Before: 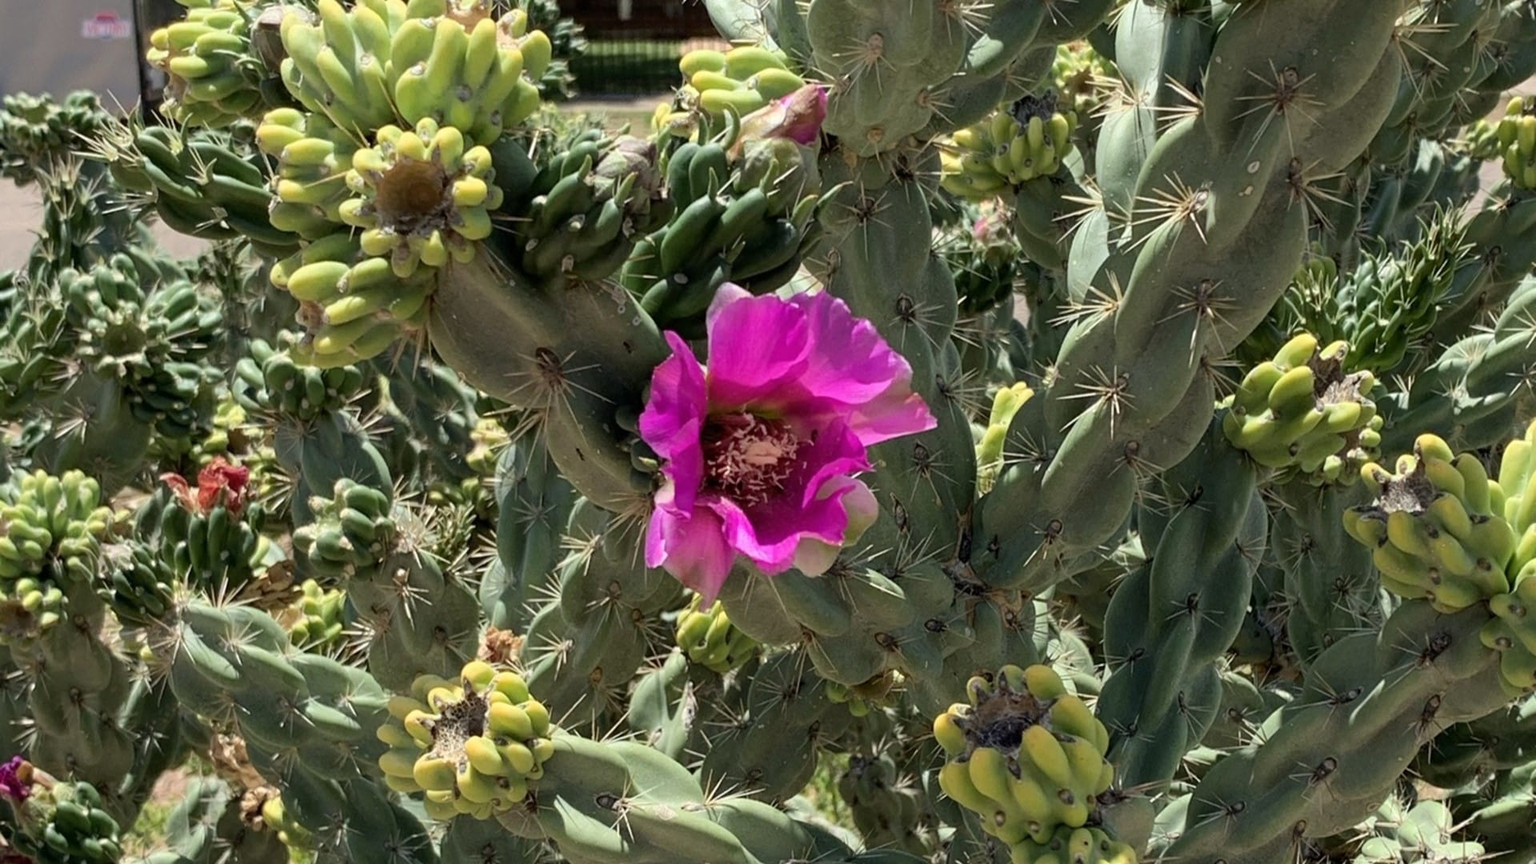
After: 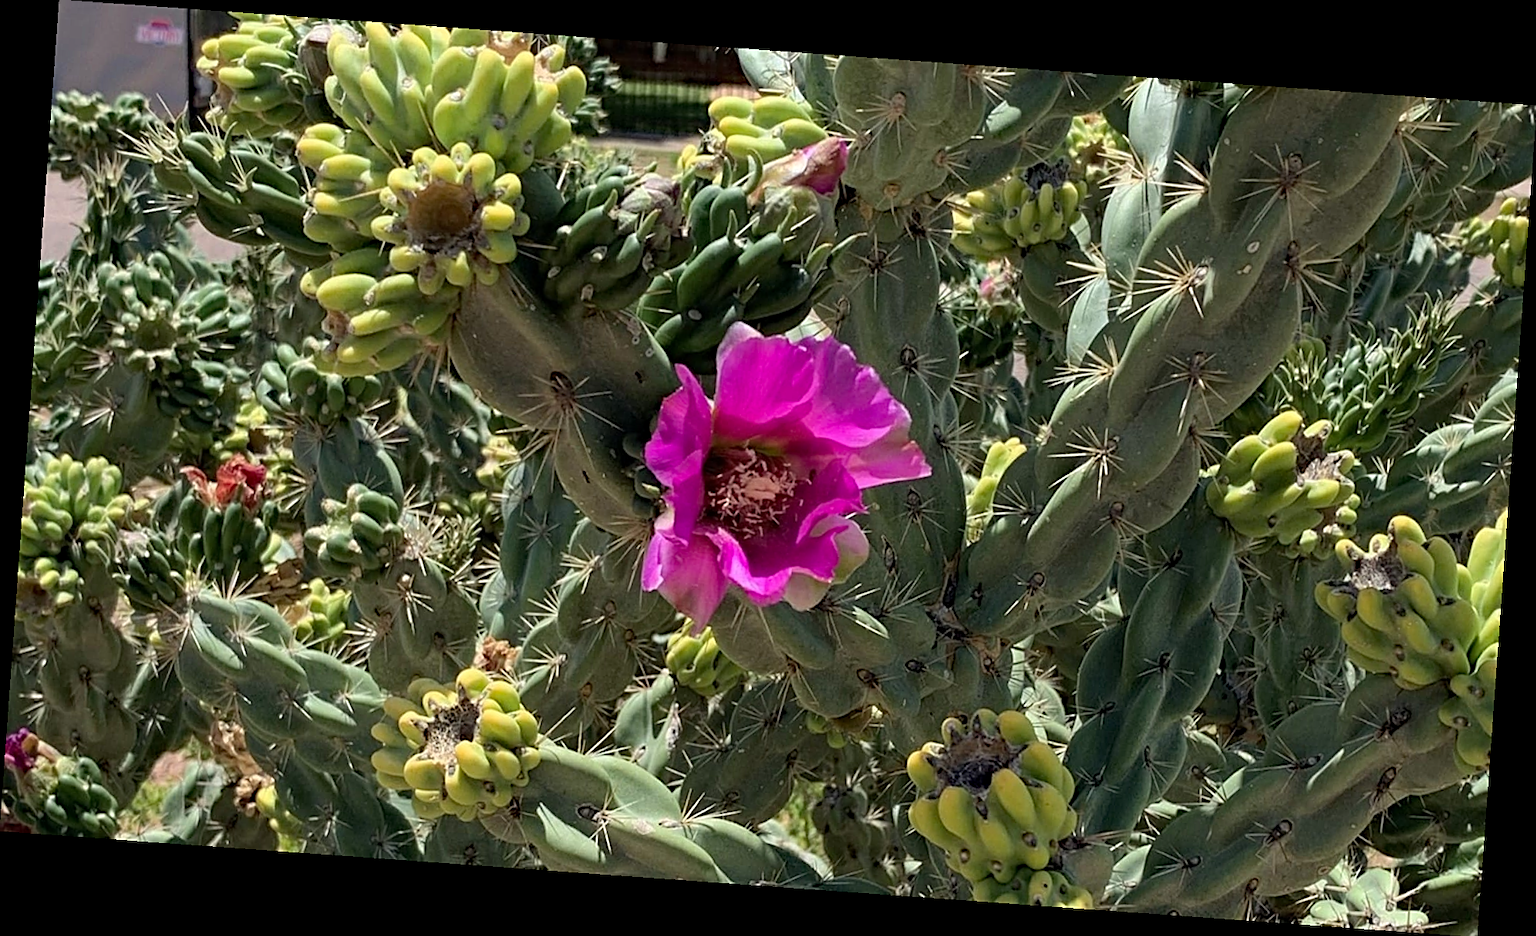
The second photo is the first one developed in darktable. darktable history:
rotate and perspective: rotation 4.1°, automatic cropping off
sharpen: on, module defaults
white balance: emerald 1
haze removal: strength 0.29, distance 0.25, compatibility mode true, adaptive false
